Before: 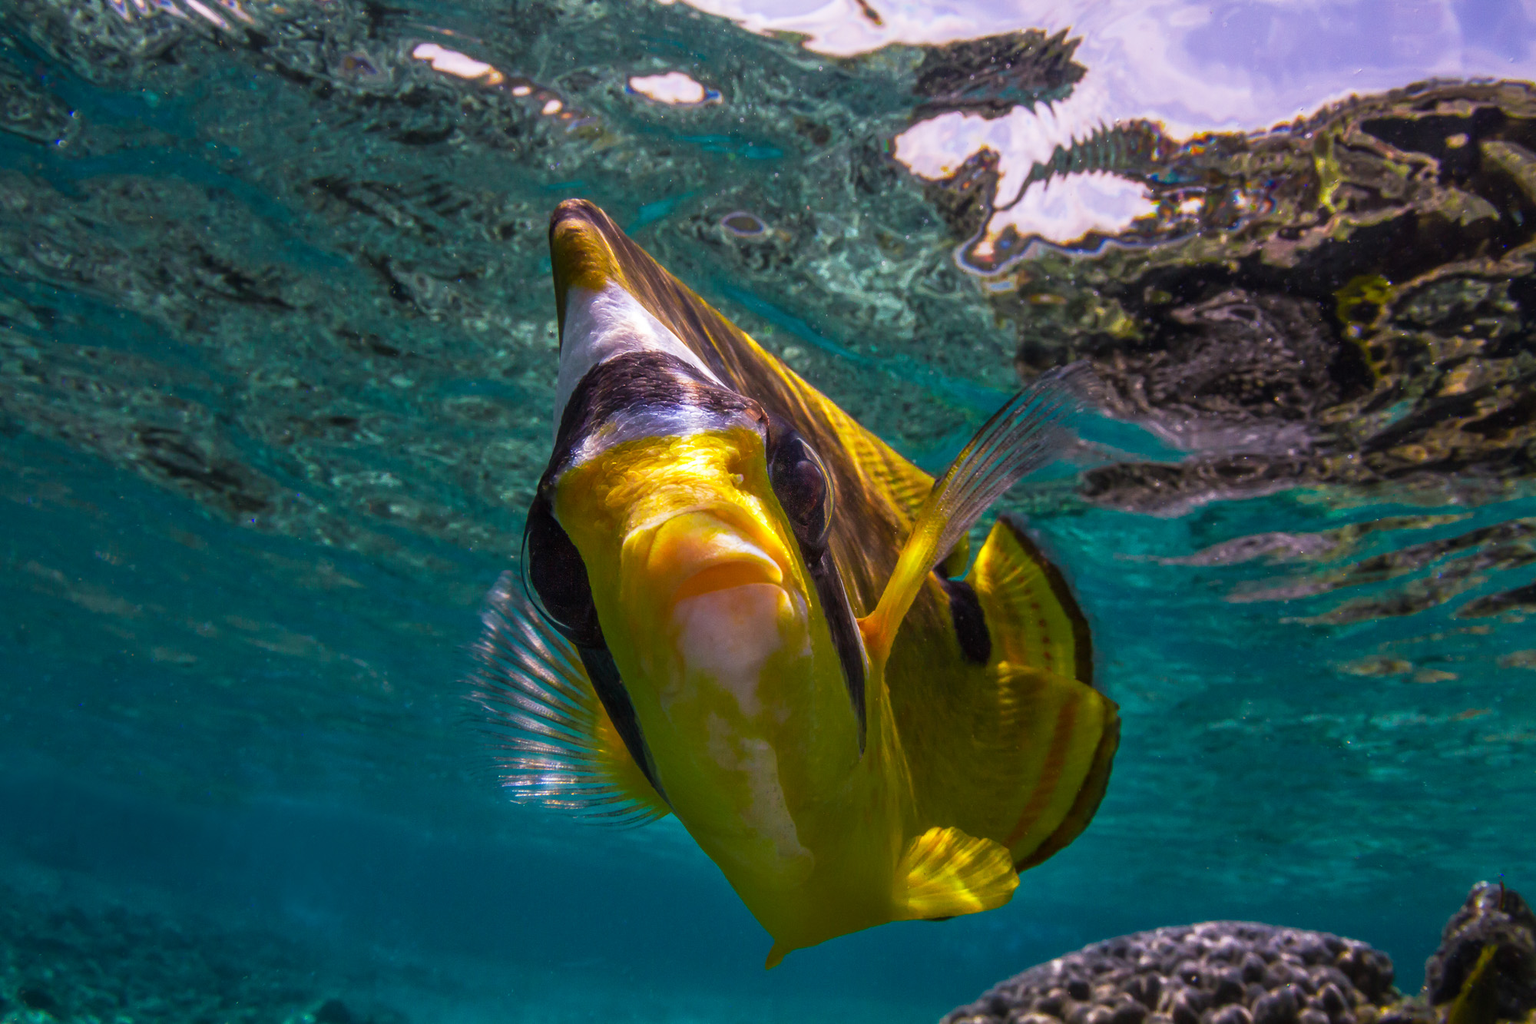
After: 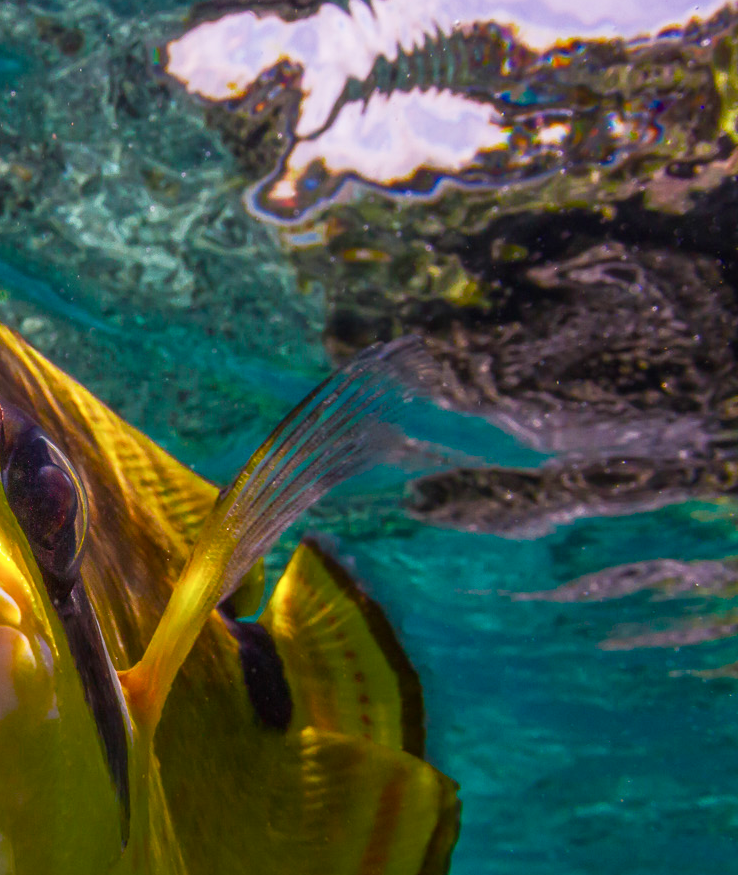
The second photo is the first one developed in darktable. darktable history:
color balance rgb: perceptual saturation grading › global saturation 20%, perceptual saturation grading › highlights -25%, perceptual saturation grading › shadows 25%
crop and rotate: left 49.936%, top 10.094%, right 13.136%, bottom 24.256%
